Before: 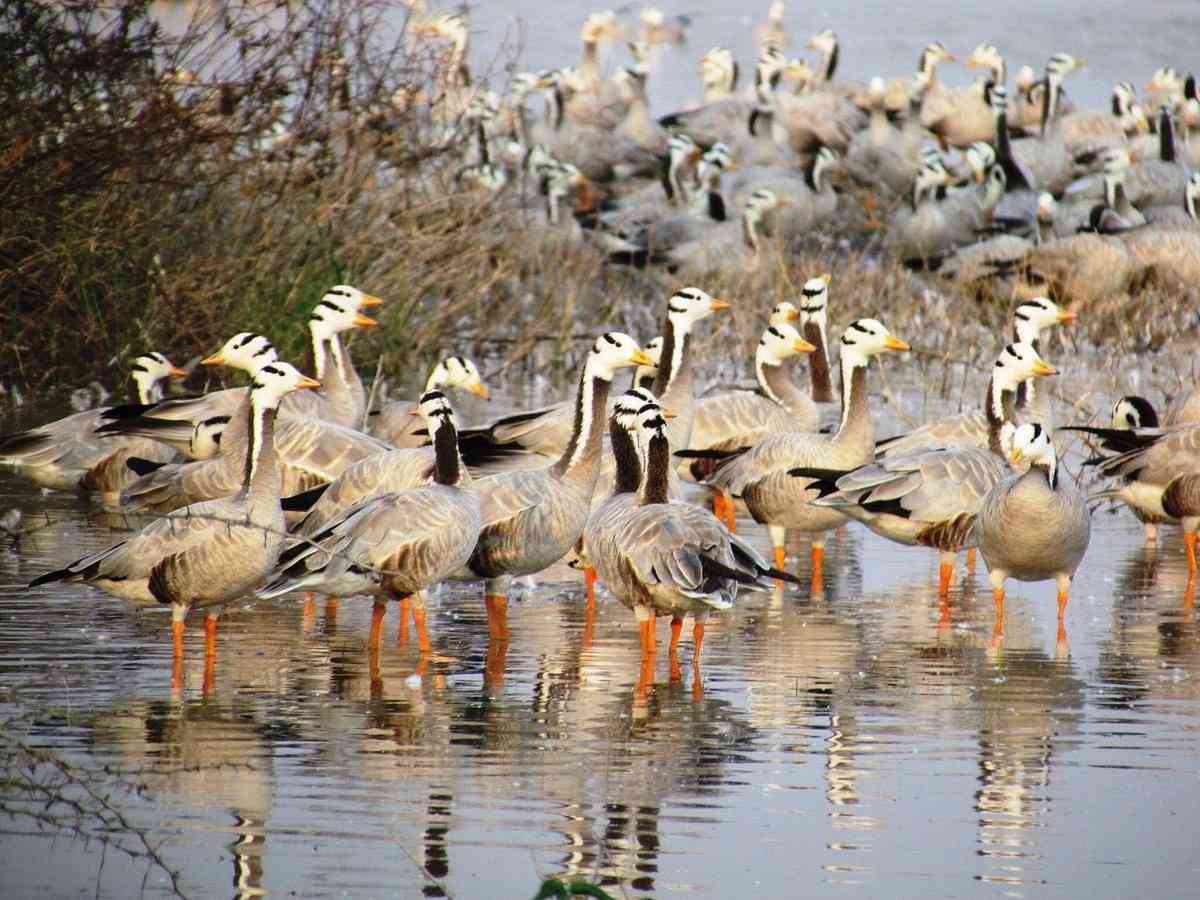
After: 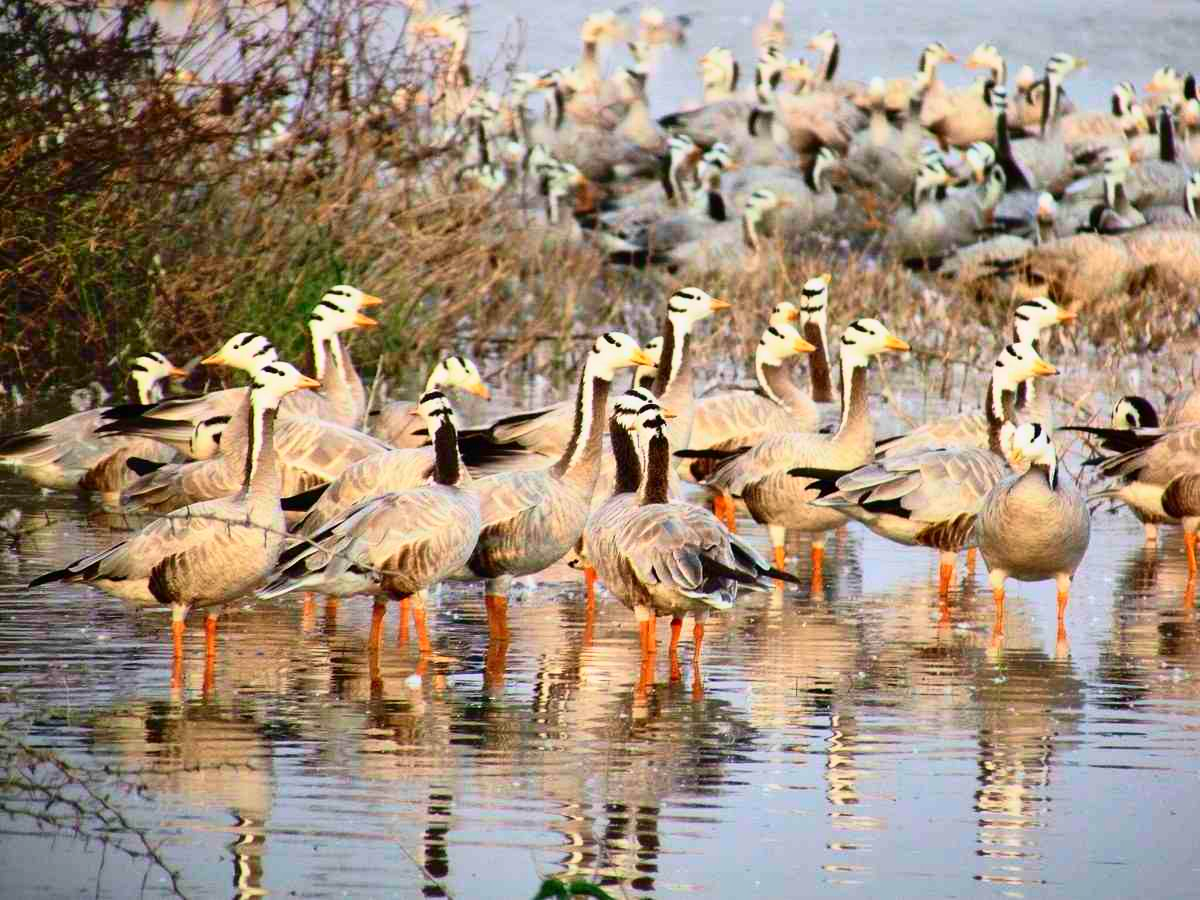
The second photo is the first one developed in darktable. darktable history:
tone curve: curves: ch0 [(0, 0) (0.091, 0.075) (0.409, 0.457) (0.733, 0.82) (0.844, 0.908) (0.909, 0.942) (1, 0.973)]; ch1 [(0, 0) (0.437, 0.404) (0.5, 0.5) (0.529, 0.556) (0.58, 0.606) (0.616, 0.654) (1, 1)]; ch2 [(0, 0) (0.442, 0.415) (0.5, 0.5) (0.535, 0.557) (0.585, 0.62) (1, 1)], color space Lab, independent channels, preserve colors none
shadows and highlights: highlights color adjustment 0%, soften with gaussian
